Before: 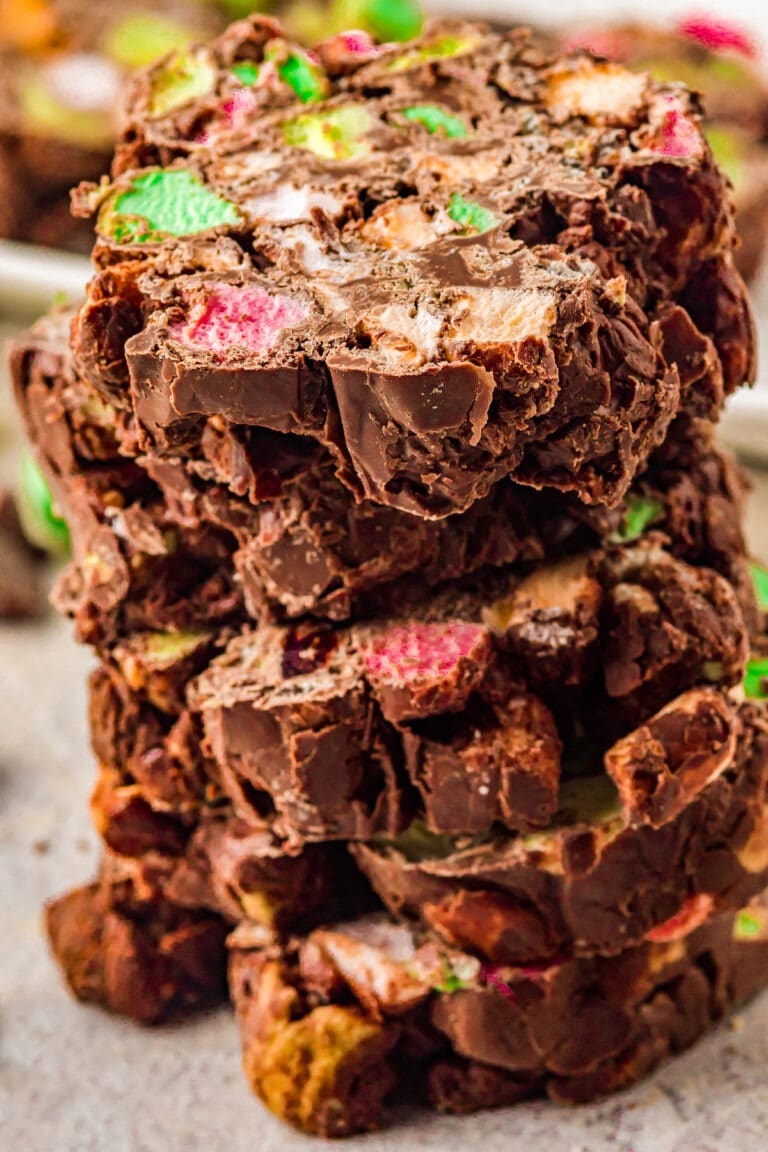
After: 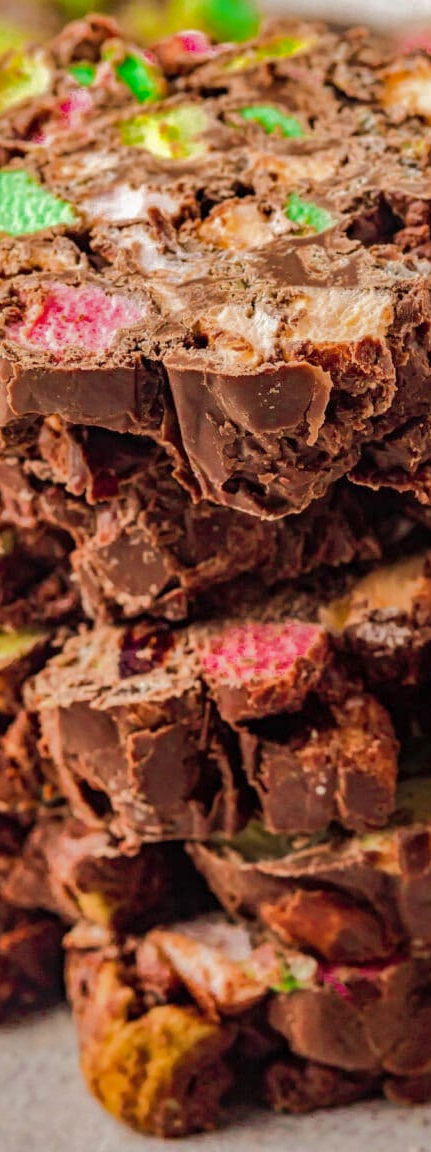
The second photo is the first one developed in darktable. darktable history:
crop: left 21.285%, right 22.575%
shadows and highlights: shadows 40.28, highlights -59.8
